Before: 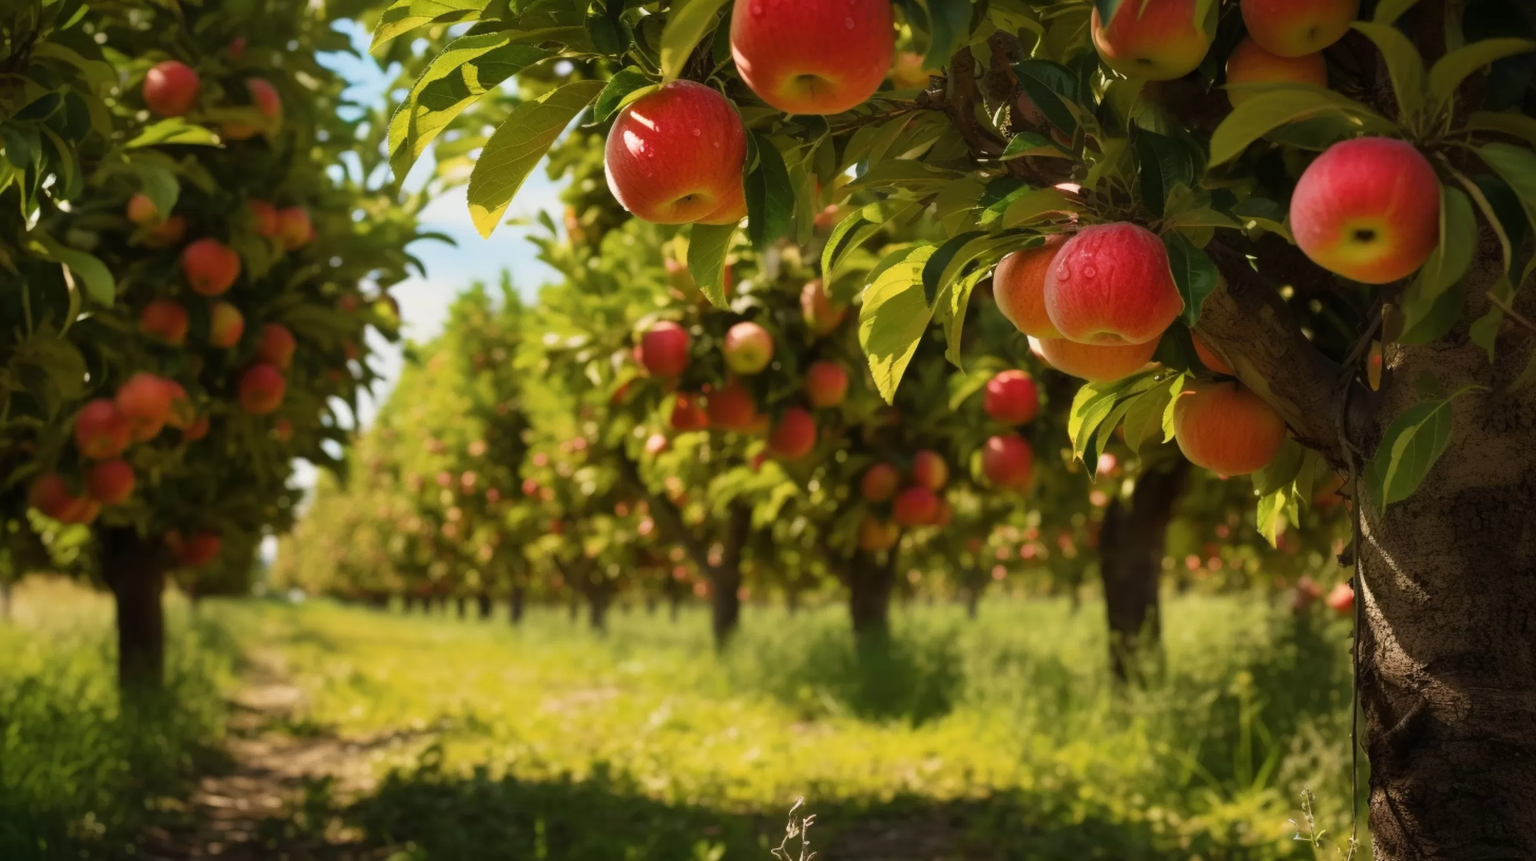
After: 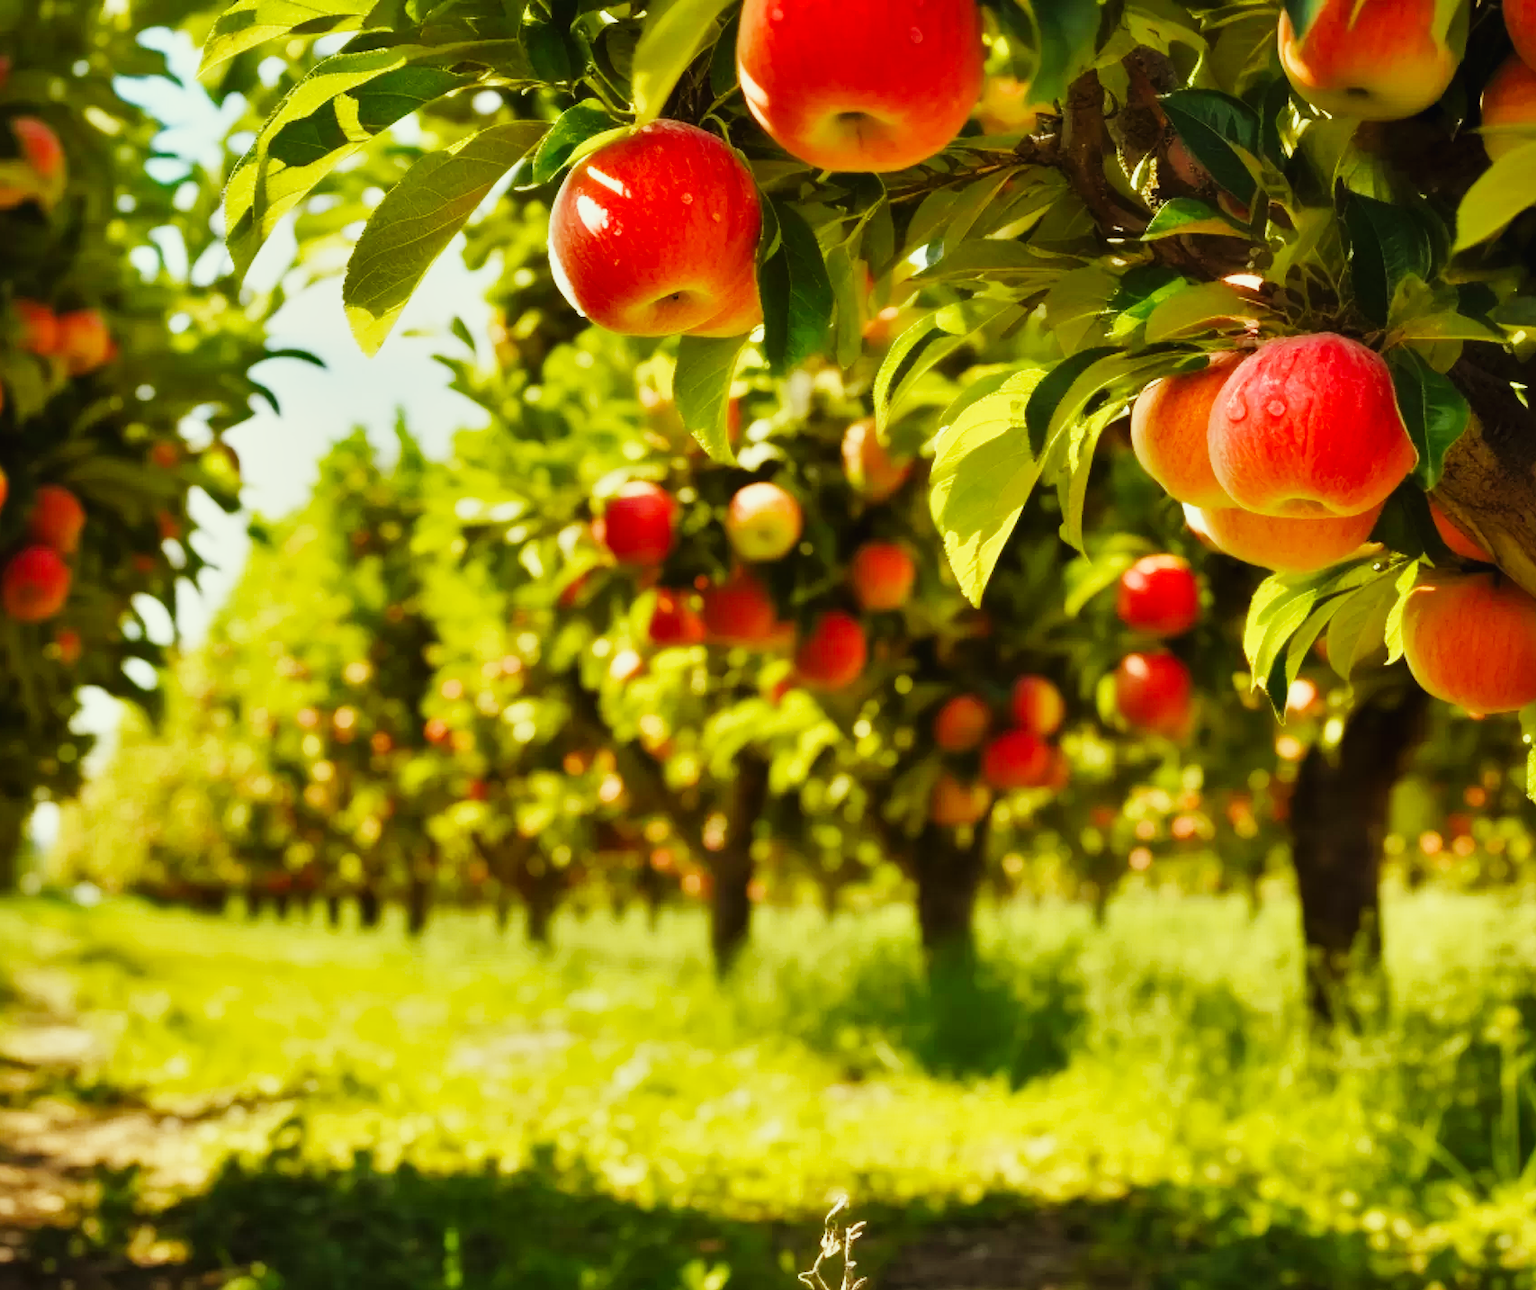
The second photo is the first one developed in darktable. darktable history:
color correction: highlights a* -4.29, highlights b* 6.83
shadows and highlights: white point adjustment -3.53, highlights -63.71, soften with gaussian
crop and rotate: left 15.548%, right 17.734%
base curve: curves: ch0 [(0, 0.003) (0.001, 0.002) (0.006, 0.004) (0.02, 0.022) (0.048, 0.086) (0.094, 0.234) (0.162, 0.431) (0.258, 0.629) (0.385, 0.8) (0.548, 0.918) (0.751, 0.988) (1, 1)], preserve colors none
